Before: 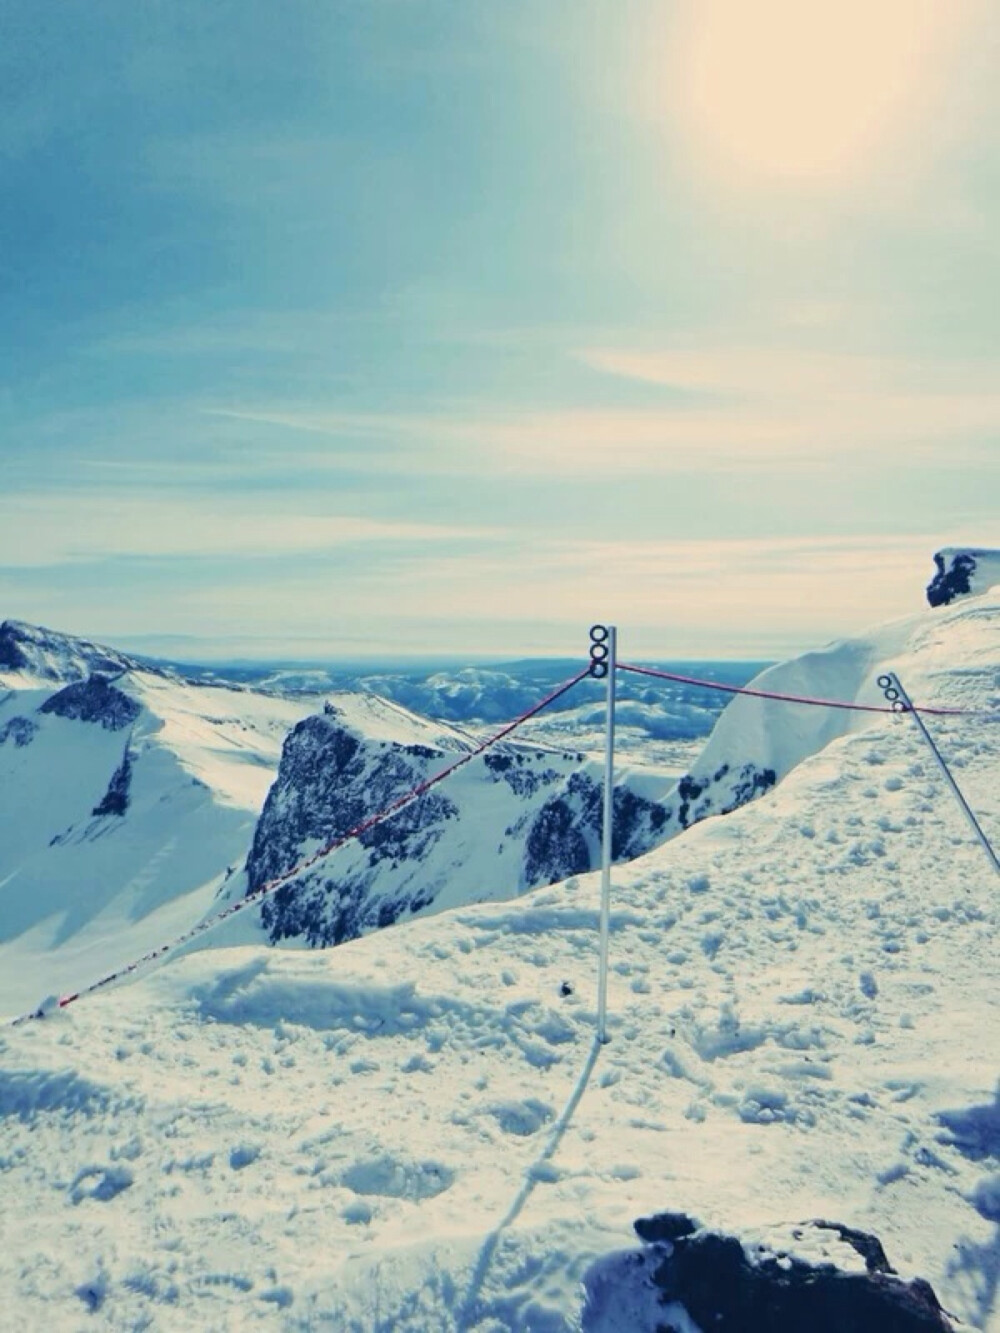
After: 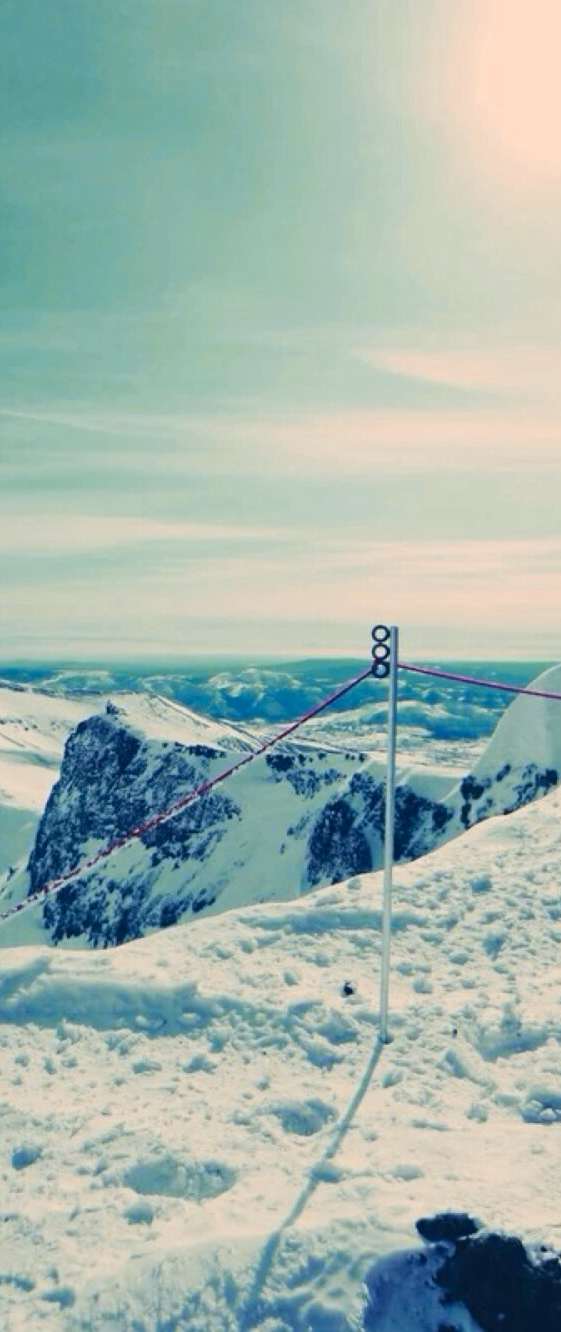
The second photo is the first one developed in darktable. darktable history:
crop: left 21.826%, right 21.997%, bottom 0.008%
color zones: curves: ch2 [(0, 0.488) (0.143, 0.417) (0.286, 0.212) (0.429, 0.179) (0.571, 0.154) (0.714, 0.415) (0.857, 0.495) (1, 0.488)]
